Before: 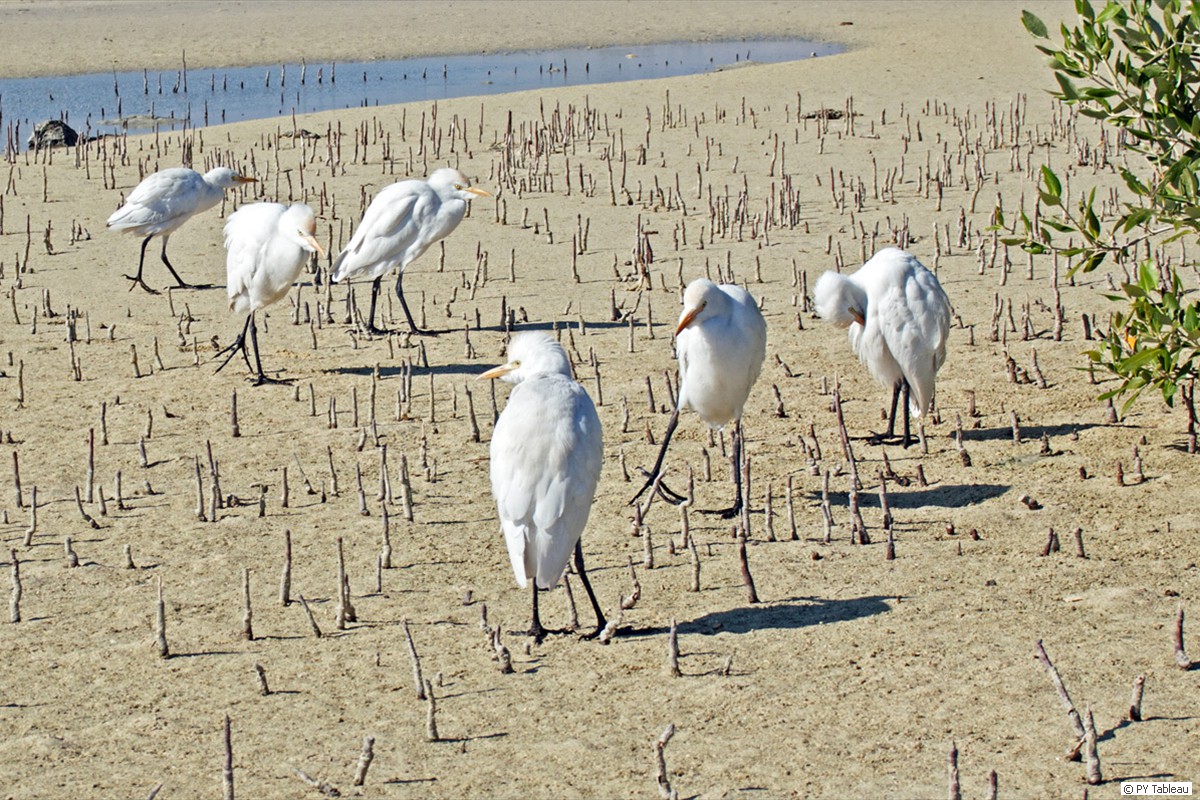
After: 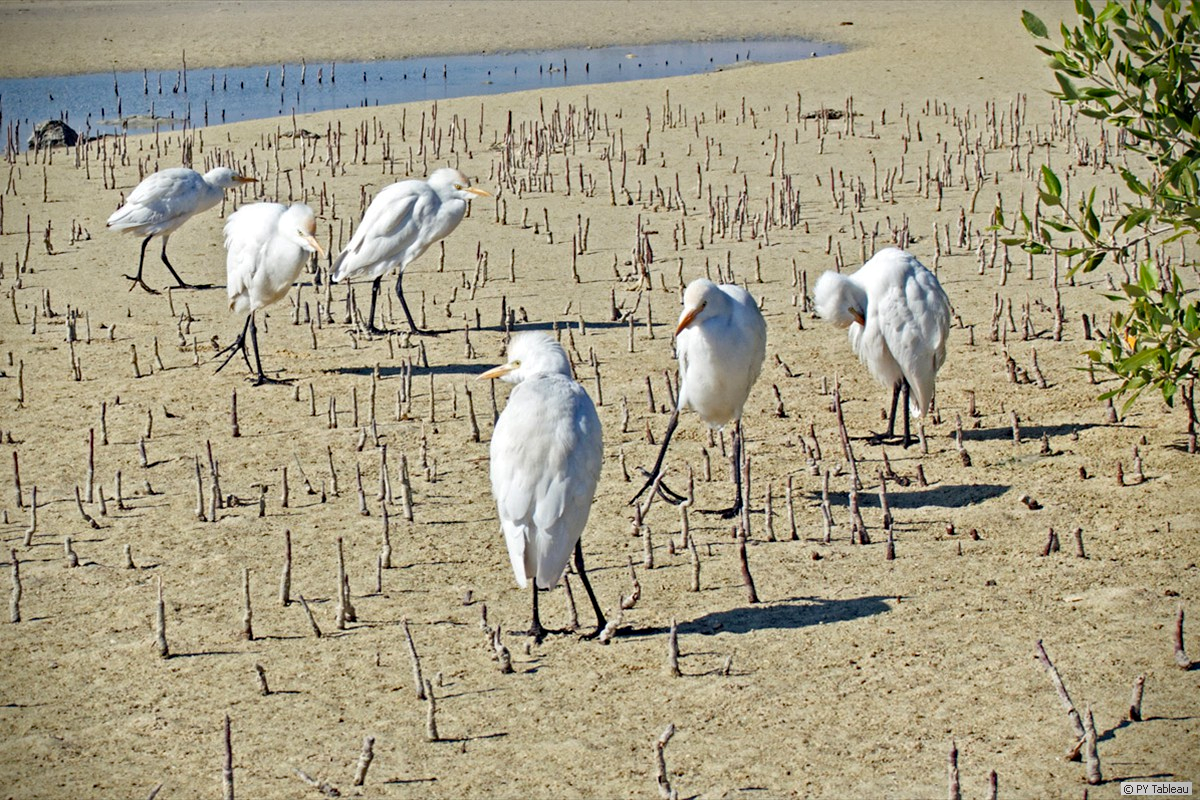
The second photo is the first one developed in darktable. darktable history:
vignetting: fall-off start 91.46%, brightness -0.996, saturation 0.499
haze removal: compatibility mode true, adaptive false
